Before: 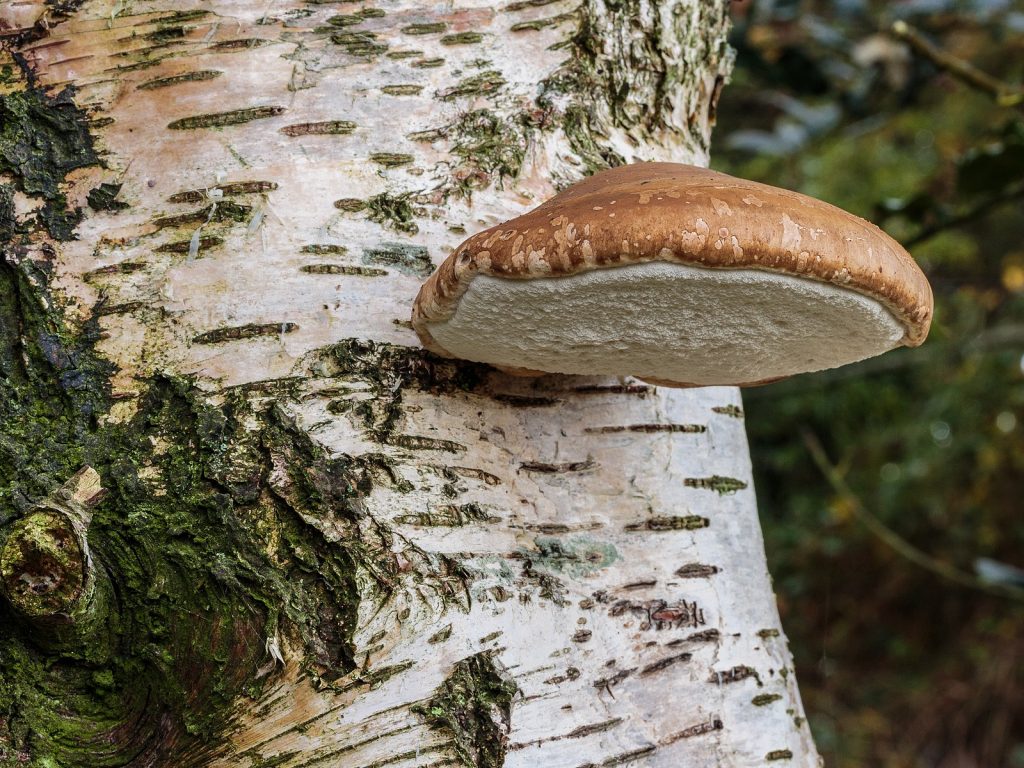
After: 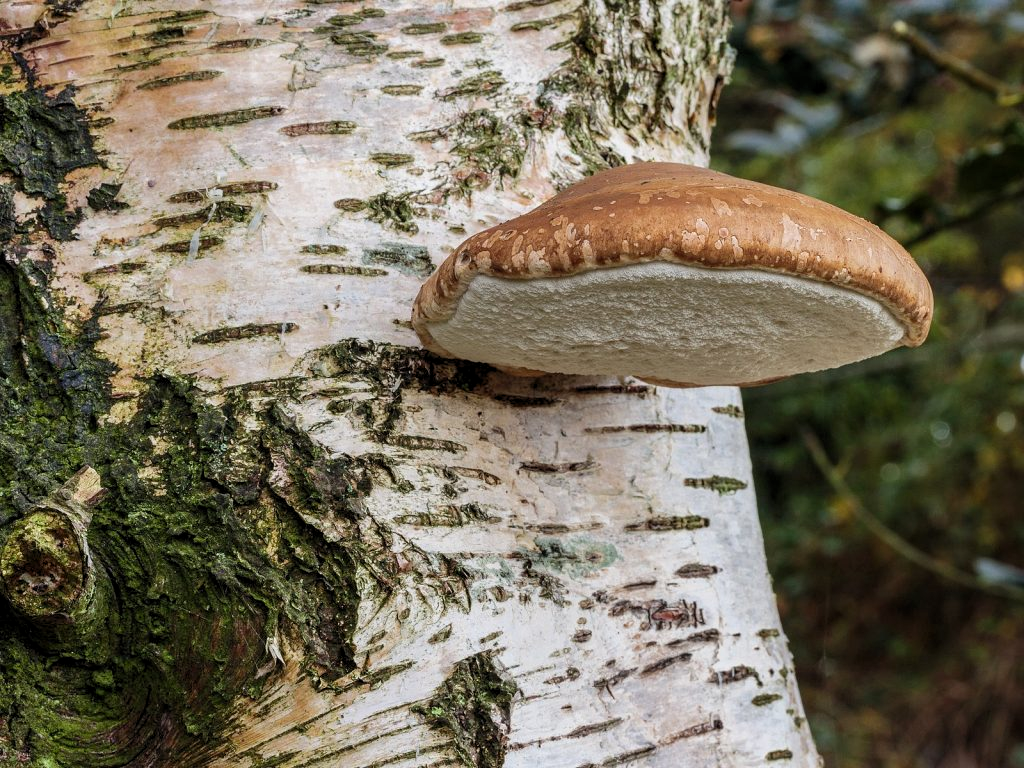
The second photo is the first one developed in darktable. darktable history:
levels: levels [0.018, 0.493, 1]
color balance: contrast -0.5%
